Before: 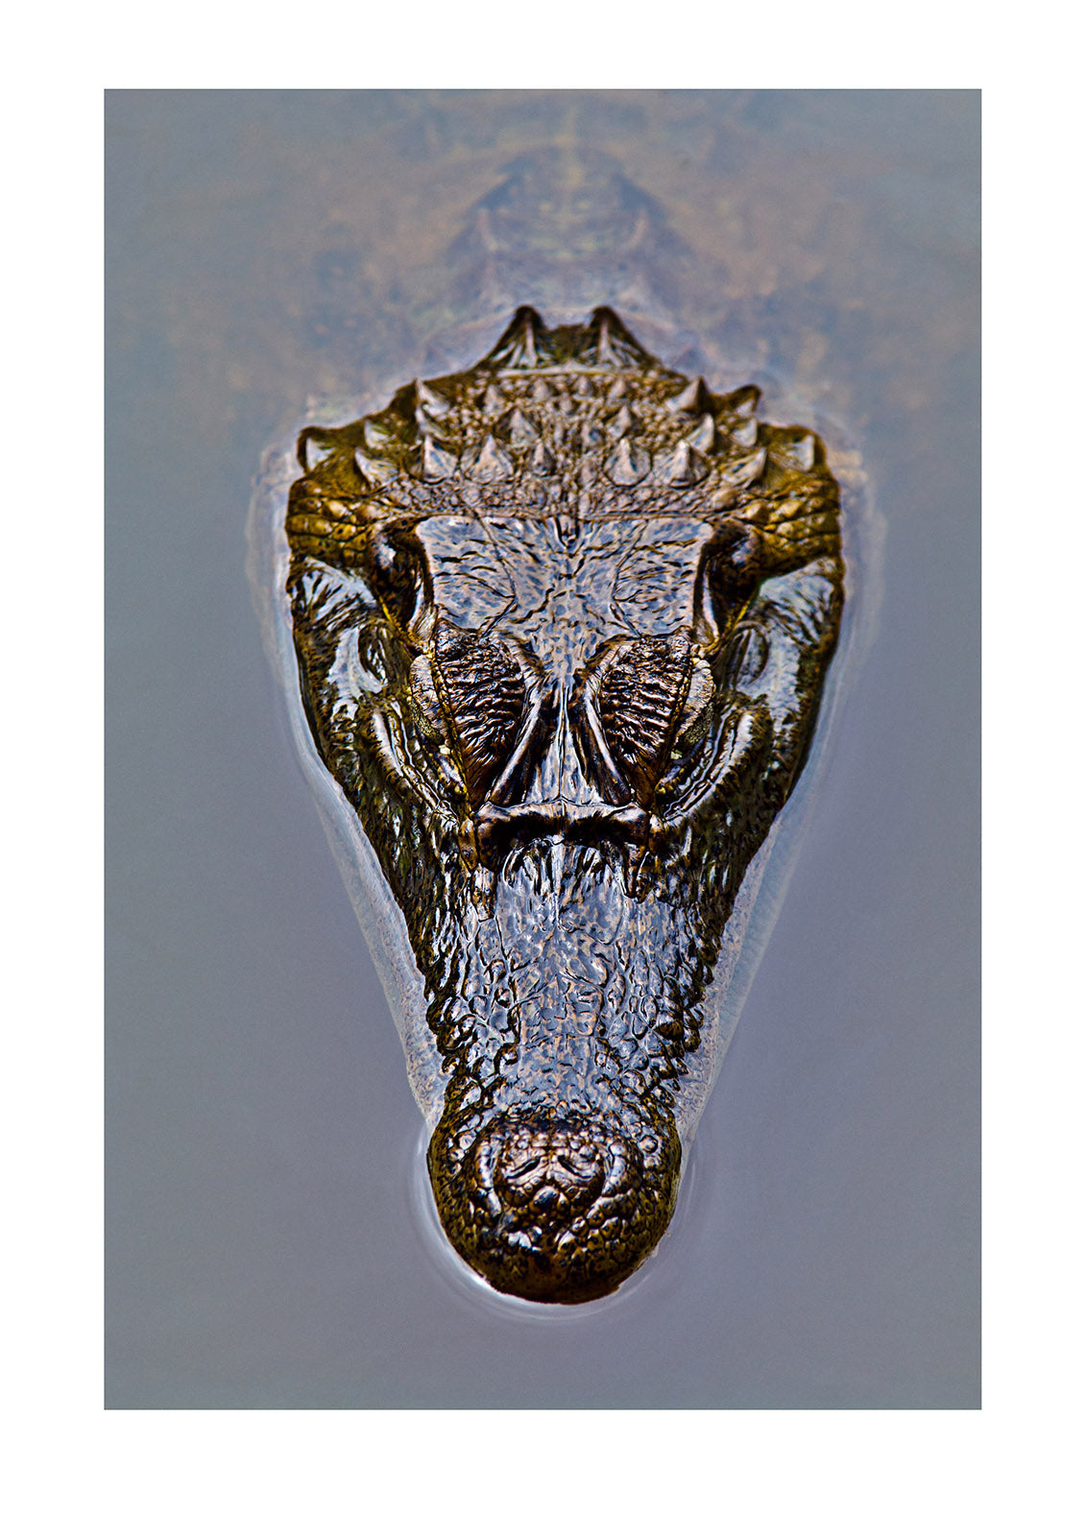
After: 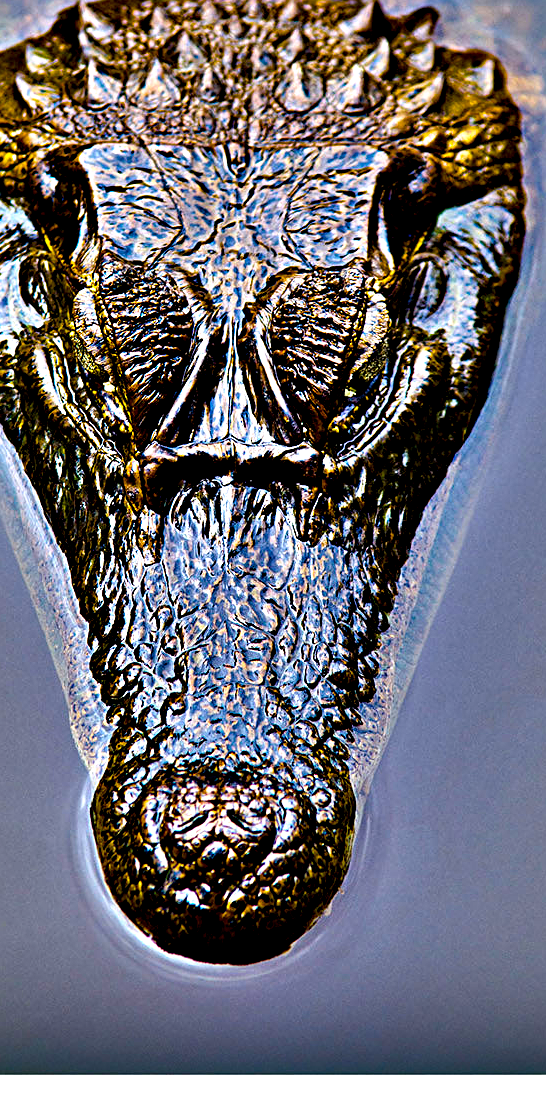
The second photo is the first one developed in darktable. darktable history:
crop: left 31.38%, top 24.633%, right 20.341%, bottom 6.327%
sharpen: amount 0.204
exposure: black level correction 0.007, exposure 0.157 EV, compensate exposure bias true, compensate highlight preservation false
shadows and highlights: shadows 60.43, highlights -60.49, soften with gaussian
contrast equalizer: y [[0.6 ×6], [0.55 ×6], [0 ×6], [0 ×6], [0 ×6]]
color balance rgb: linear chroma grading › global chroma 14.622%, perceptual saturation grading › global saturation 19.919%, global vibrance 20%
haze removal: compatibility mode true, adaptive false
levels: levels [0, 0.498, 1]
